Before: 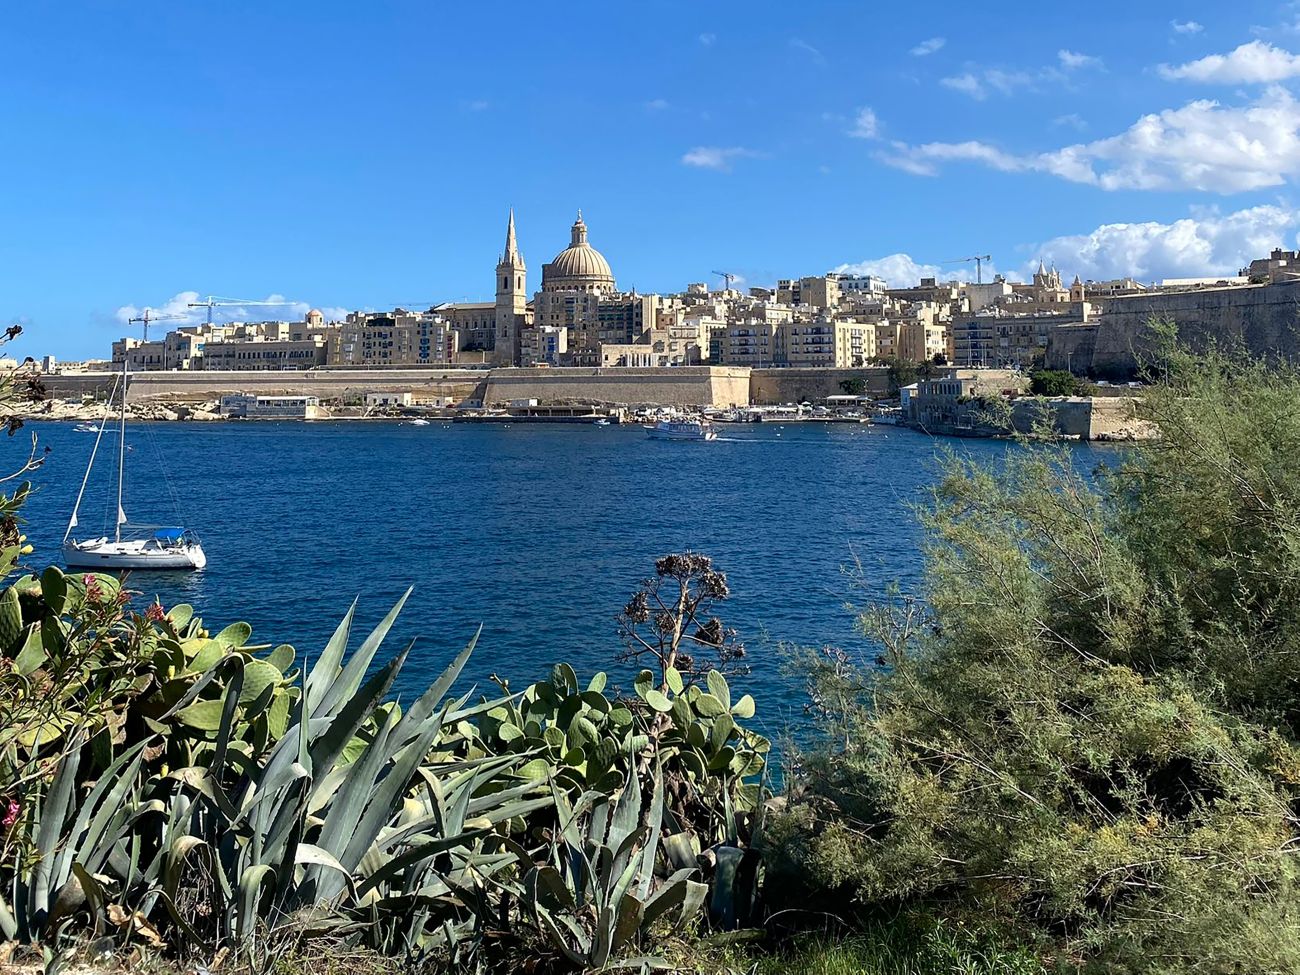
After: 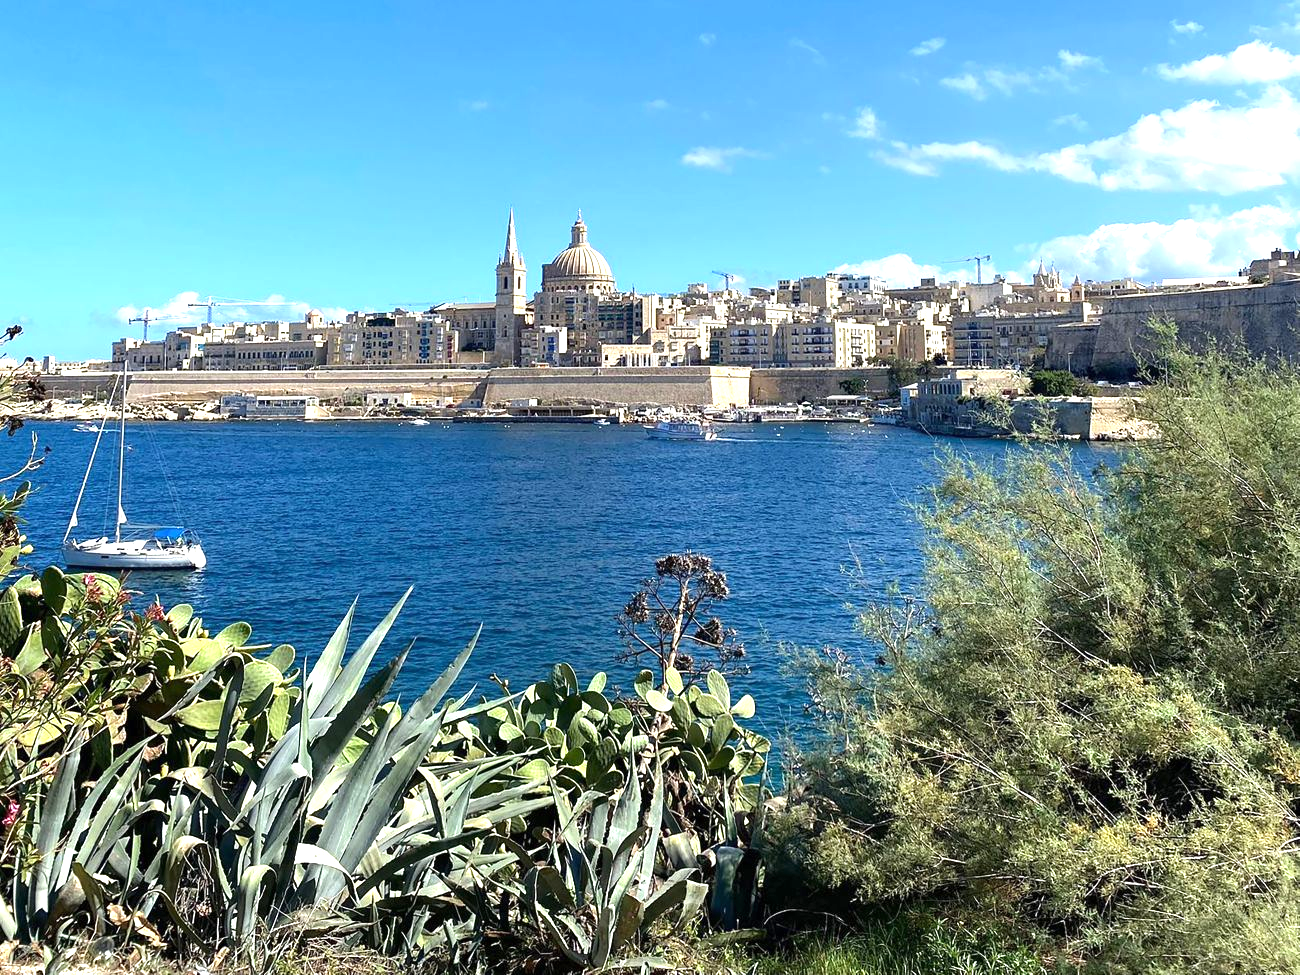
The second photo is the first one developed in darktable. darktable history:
exposure: black level correction 0, exposure 0.889 EV, compensate exposure bias true, compensate highlight preservation false
tone equalizer: on, module defaults
